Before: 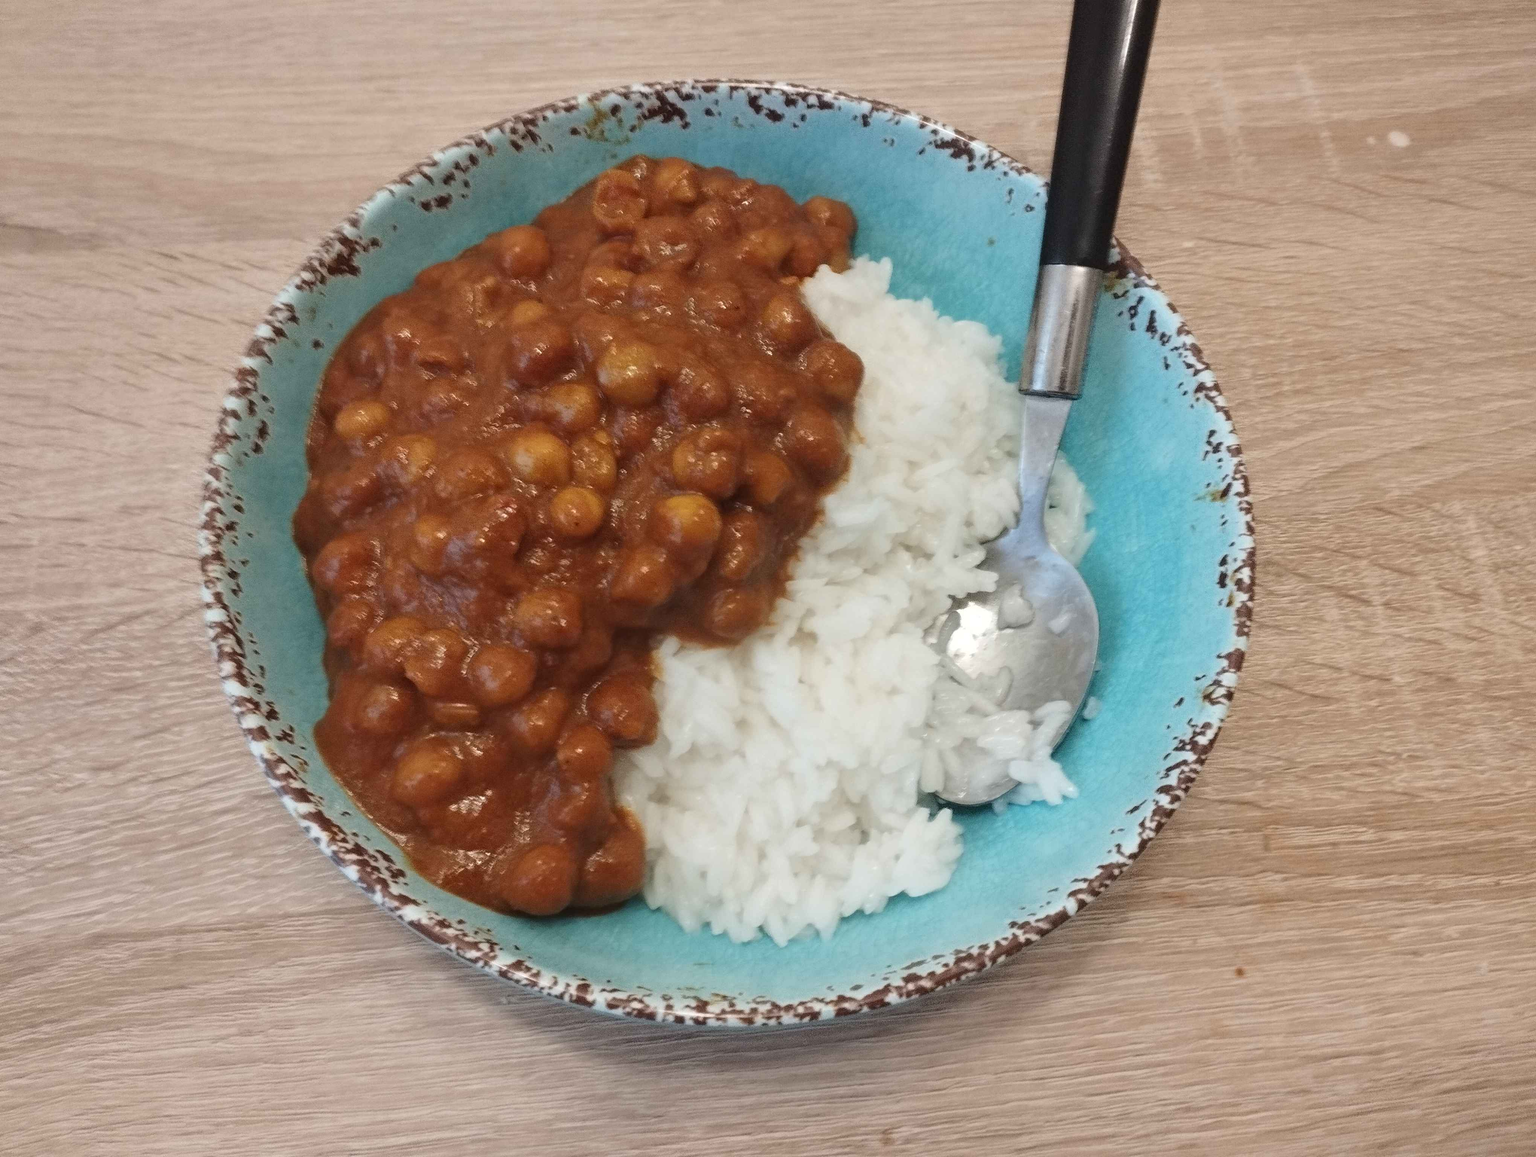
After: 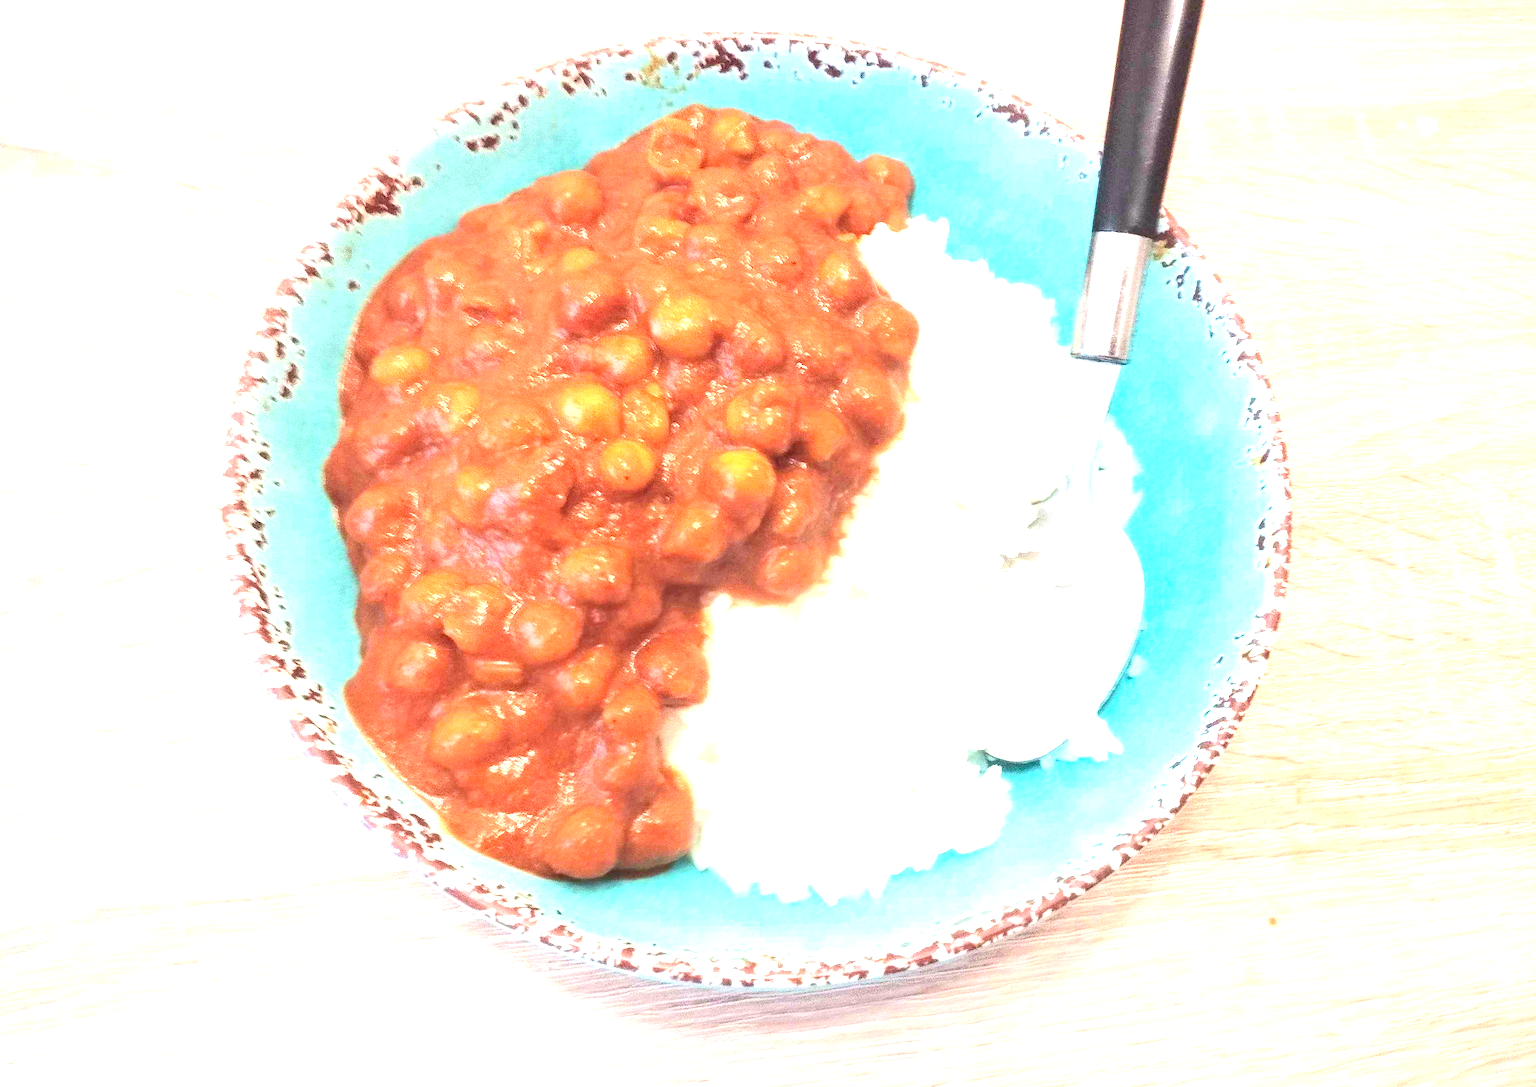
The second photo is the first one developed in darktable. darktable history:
tone curve: curves: ch0 [(0, 0.025) (0.15, 0.143) (0.452, 0.486) (0.751, 0.788) (1, 0.961)]; ch1 [(0, 0) (0.43, 0.408) (0.476, 0.469) (0.497, 0.507) (0.546, 0.571) (0.566, 0.607) (0.62, 0.657) (1, 1)]; ch2 [(0, 0) (0.386, 0.397) (0.505, 0.498) (0.547, 0.546) (0.579, 0.58) (1, 1)], color space Lab, independent channels, preserve colors none
exposure: black level correction 0.001, exposure 2.607 EV, compensate exposure bias true, compensate highlight preservation false
rotate and perspective: rotation 0.679°, lens shift (horizontal) 0.136, crop left 0.009, crop right 0.991, crop top 0.078, crop bottom 0.95
